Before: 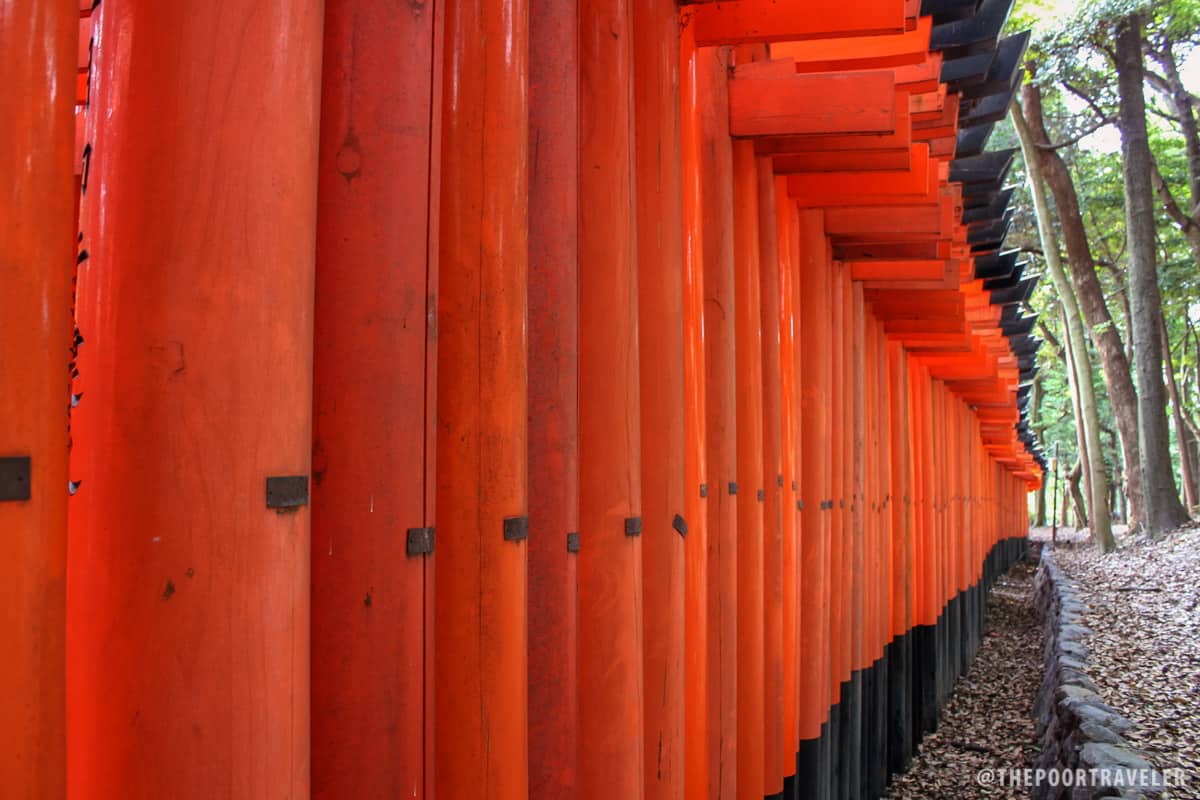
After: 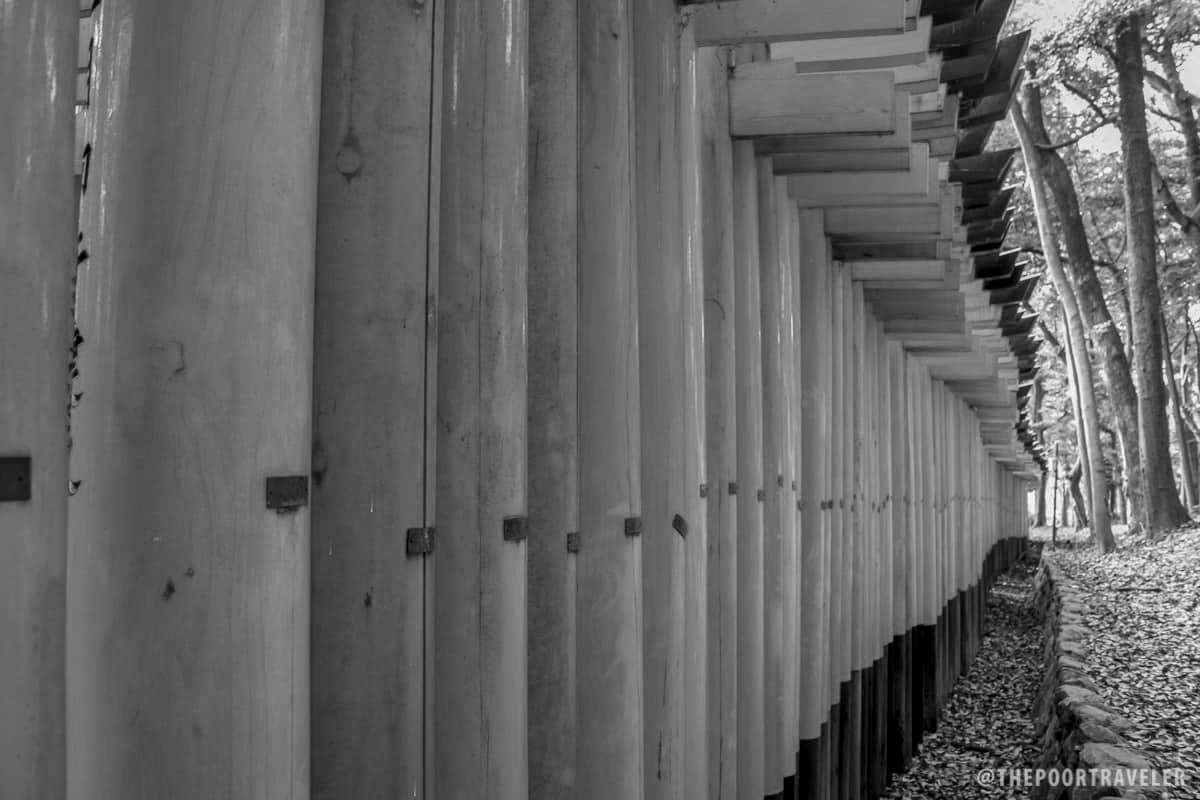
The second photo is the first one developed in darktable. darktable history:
local contrast: on, module defaults
monochrome: a 26.22, b 42.67, size 0.8
